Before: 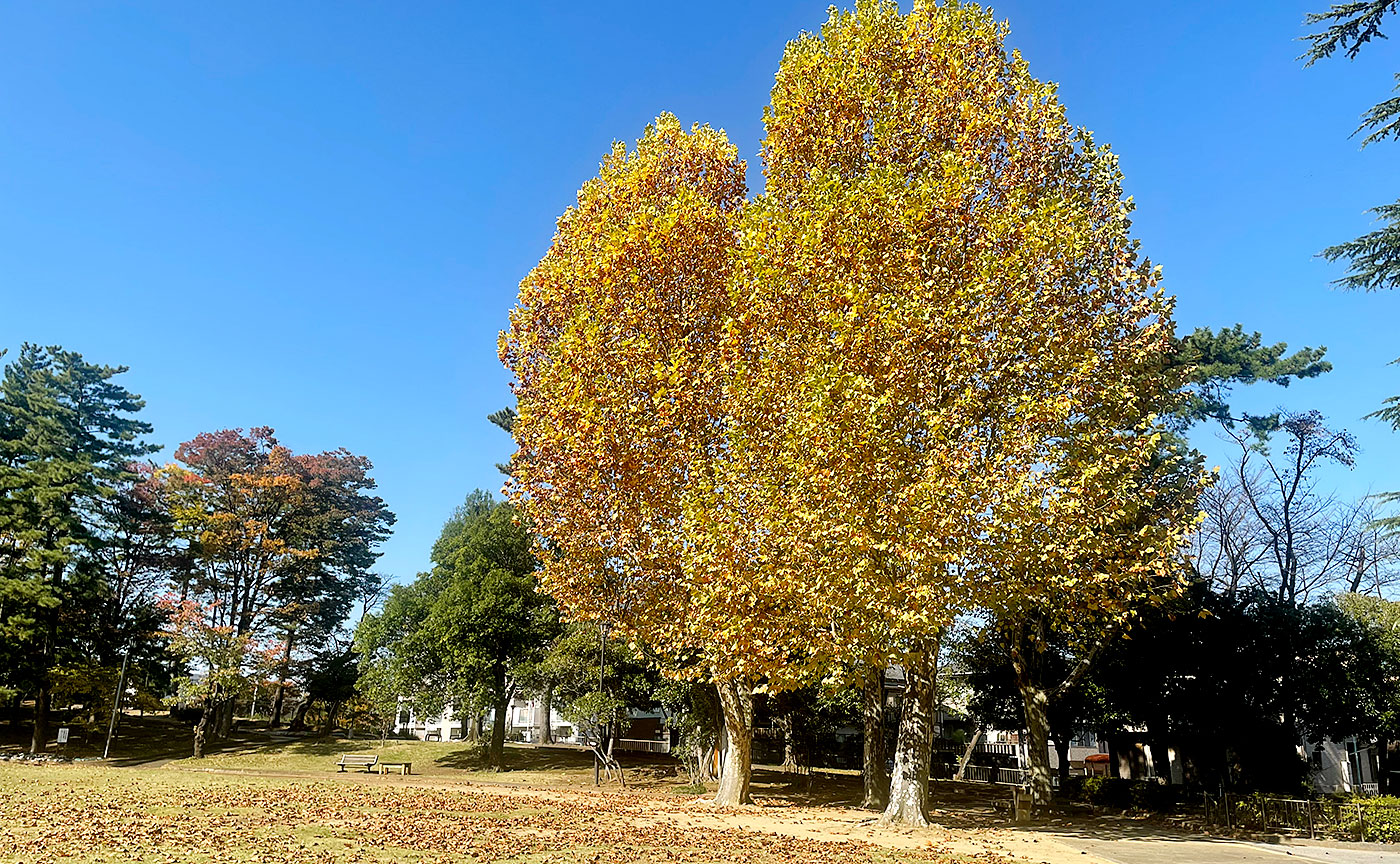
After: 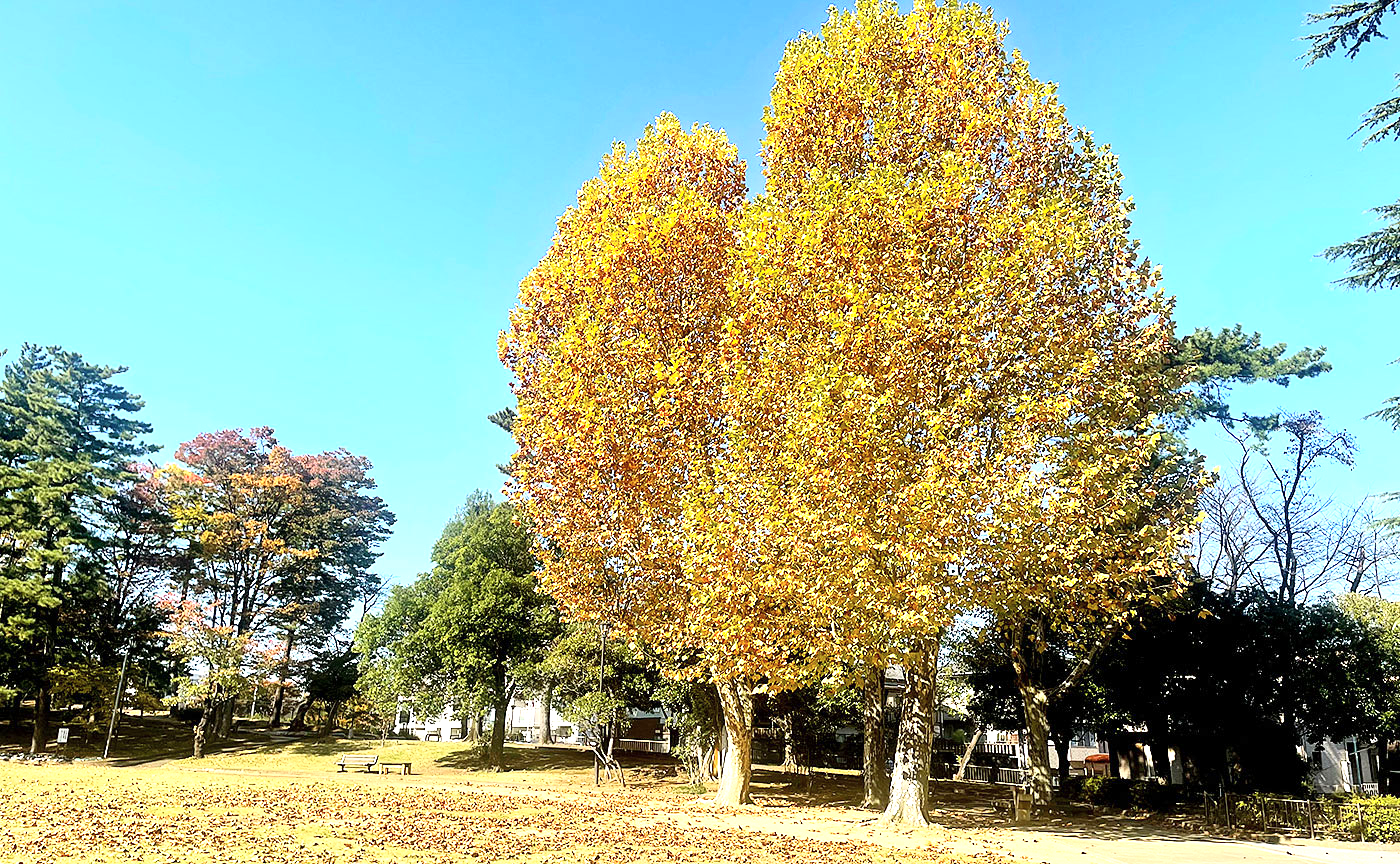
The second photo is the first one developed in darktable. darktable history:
tone curve: curves: ch0 [(0, 0) (0.003, 0.003) (0.011, 0.012) (0.025, 0.027) (0.044, 0.048) (0.069, 0.076) (0.1, 0.109) (0.136, 0.148) (0.177, 0.194) (0.224, 0.245) (0.277, 0.303) (0.335, 0.366) (0.399, 0.436) (0.468, 0.511) (0.543, 0.593) (0.623, 0.681) (0.709, 0.775) (0.801, 0.875) (0.898, 0.954) (1, 1)], color space Lab, independent channels, preserve colors none
color correction: highlights b* 0.059, saturation 0.989
exposure: exposure 0.925 EV, compensate highlight preservation false
